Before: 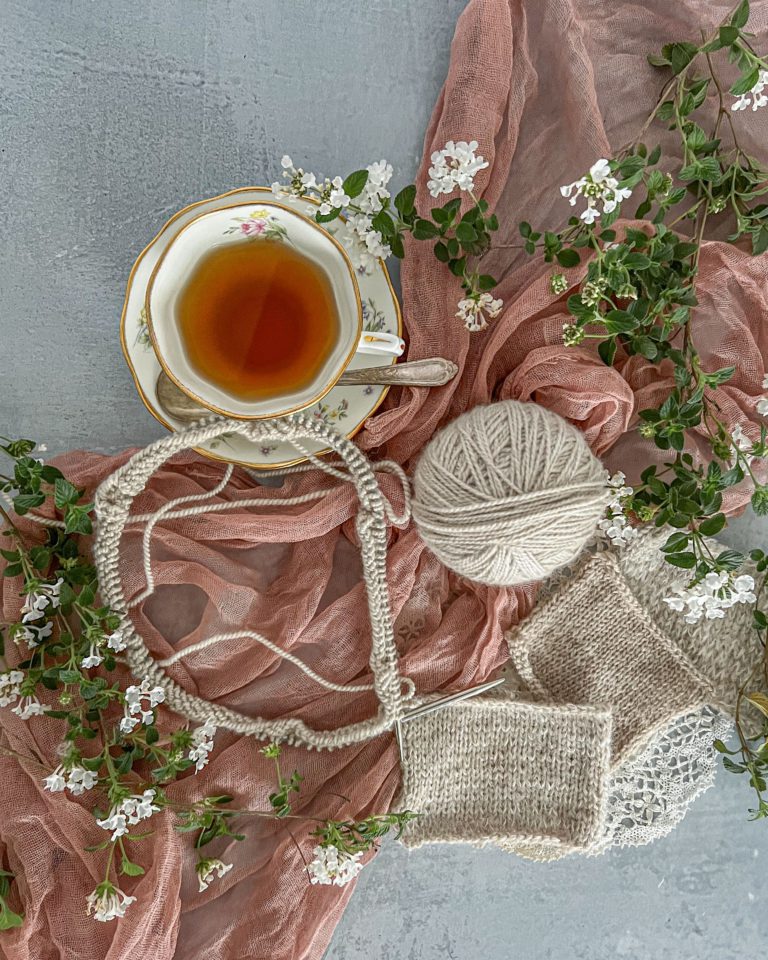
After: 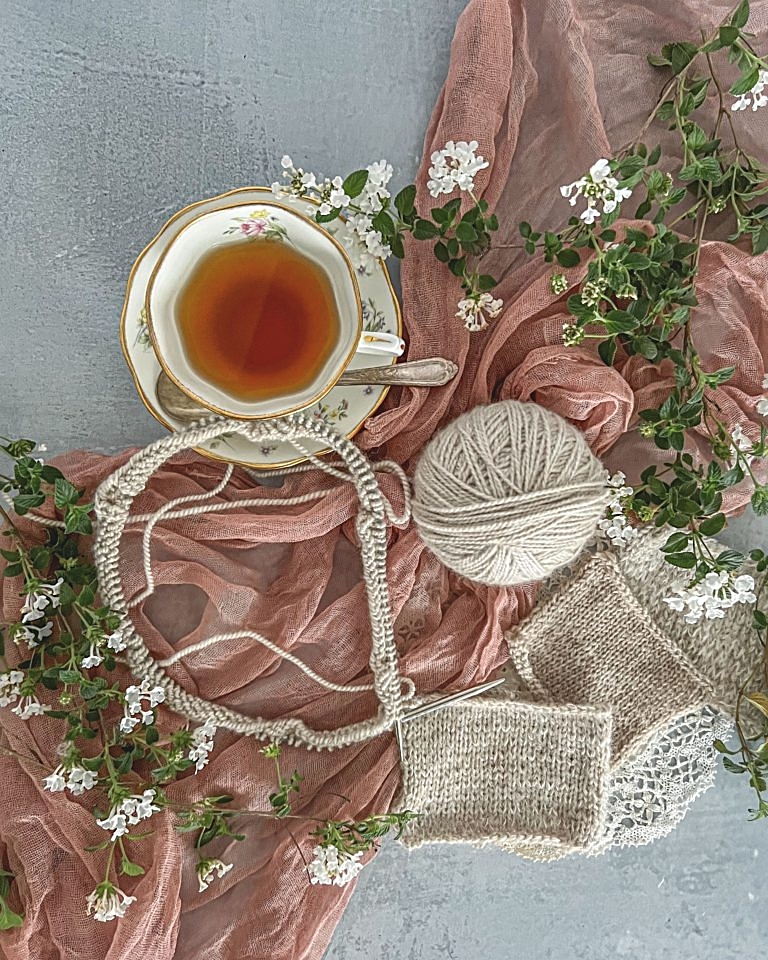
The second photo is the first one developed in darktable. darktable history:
sharpen: on, module defaults
exposure: black level correction -0.009, exposure 0.069 EV, compensate exposure bias true, compensate highlight preservation false
